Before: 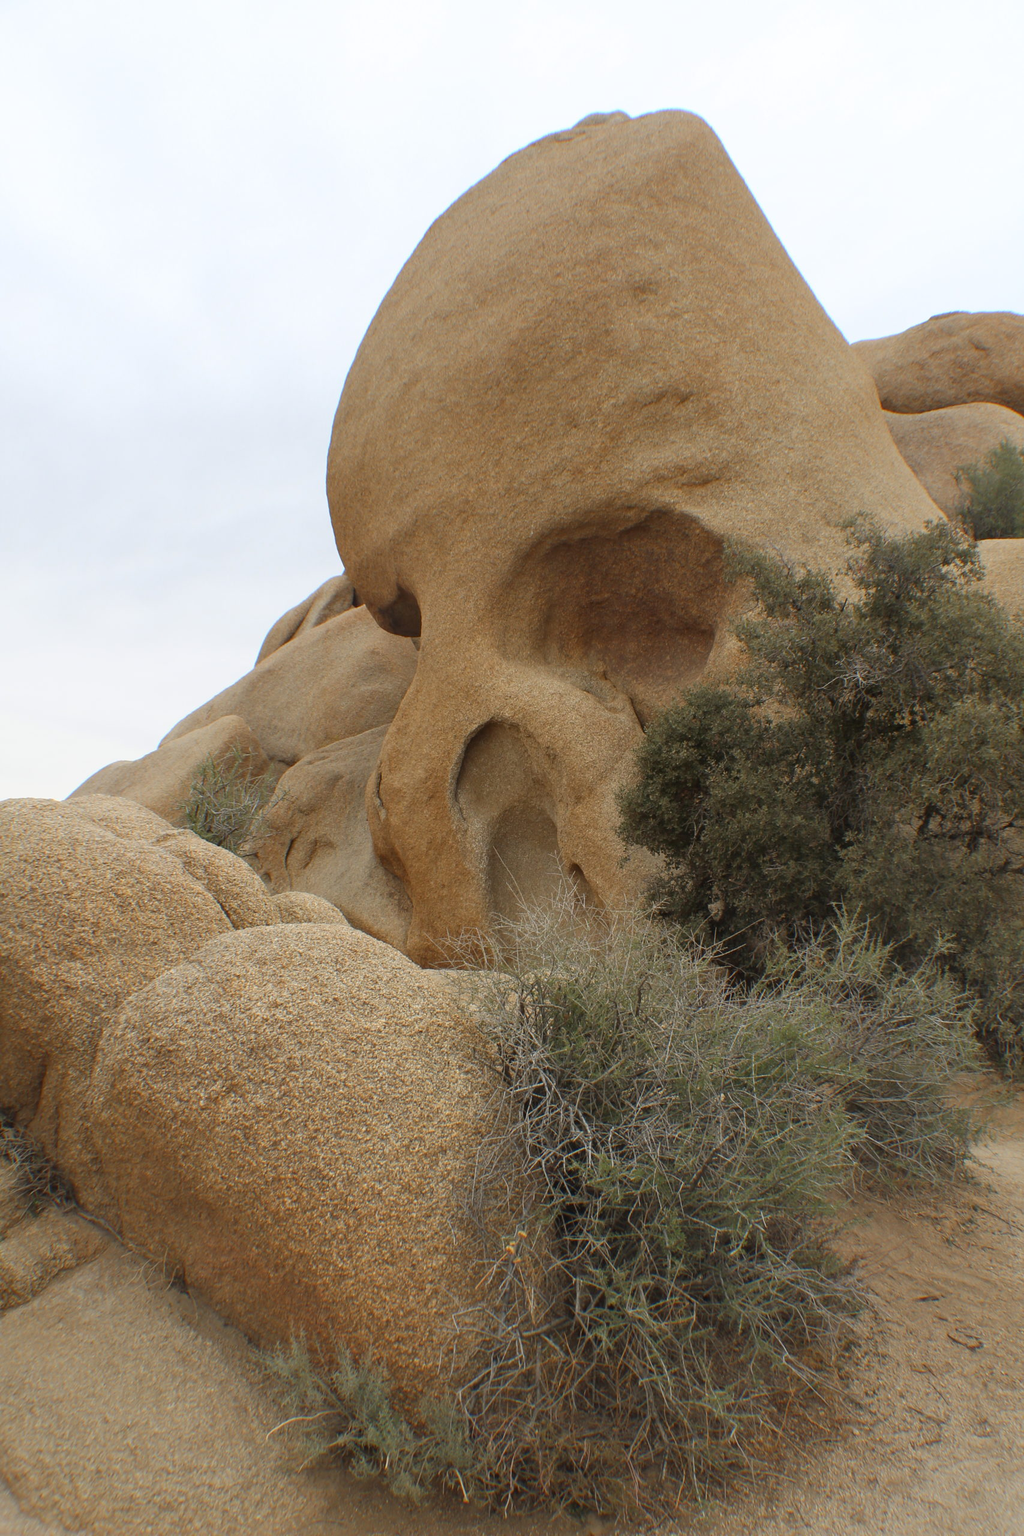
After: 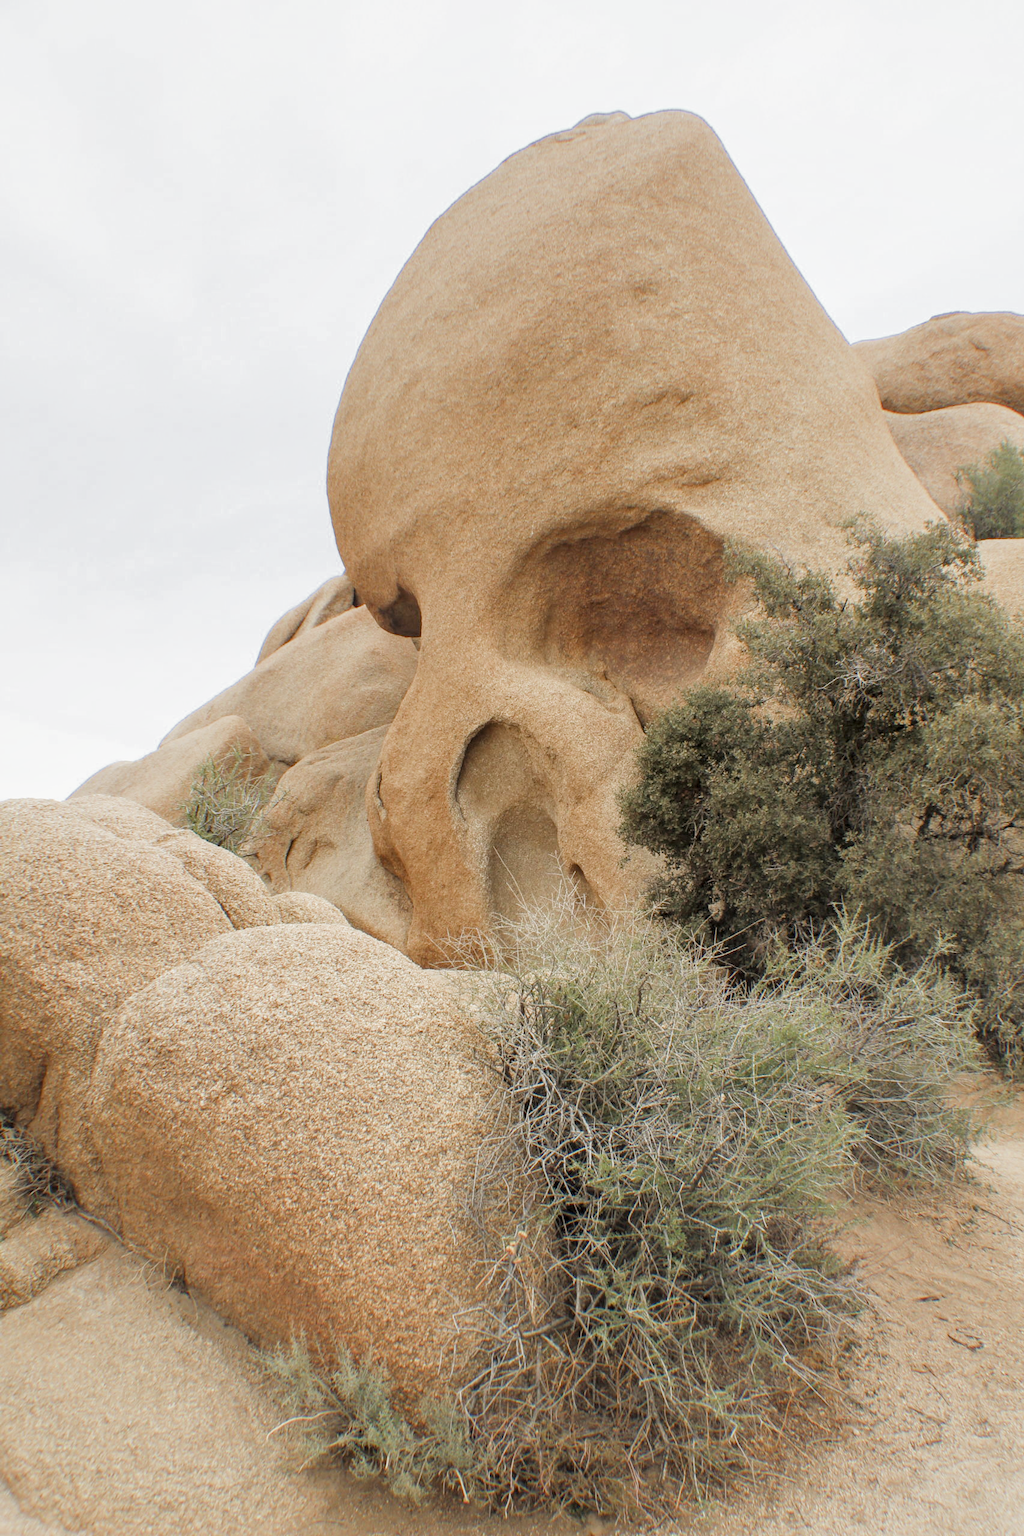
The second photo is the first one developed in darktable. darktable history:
filmic rgb: black relative exposure -7.65 EV, white relative exposure 4.56 EV, hardness 3.61, add noise in highlights 0.001, preserve chrominance max RGB, color science v3 (2019), use custom middle-gray values true, contrast in highlights soft
local contrast: on, module defaults
exposure: black level correction 0, exposure 1.199 EV, compensate highlight preservation false
